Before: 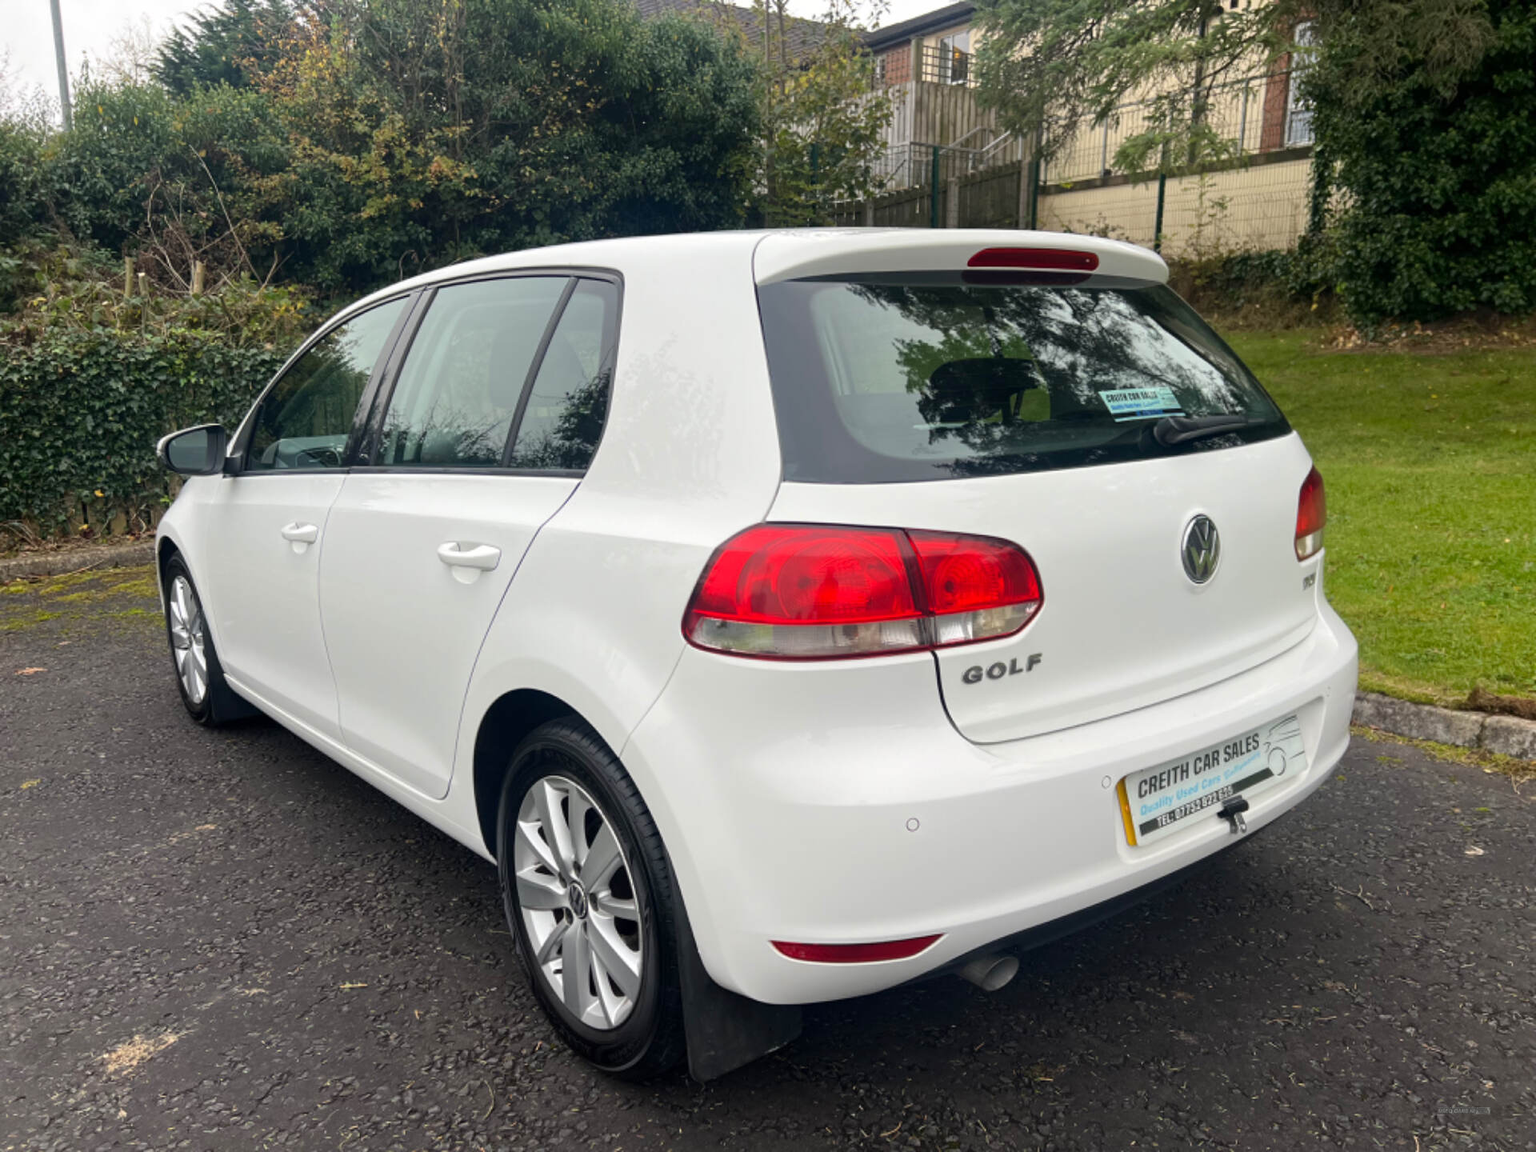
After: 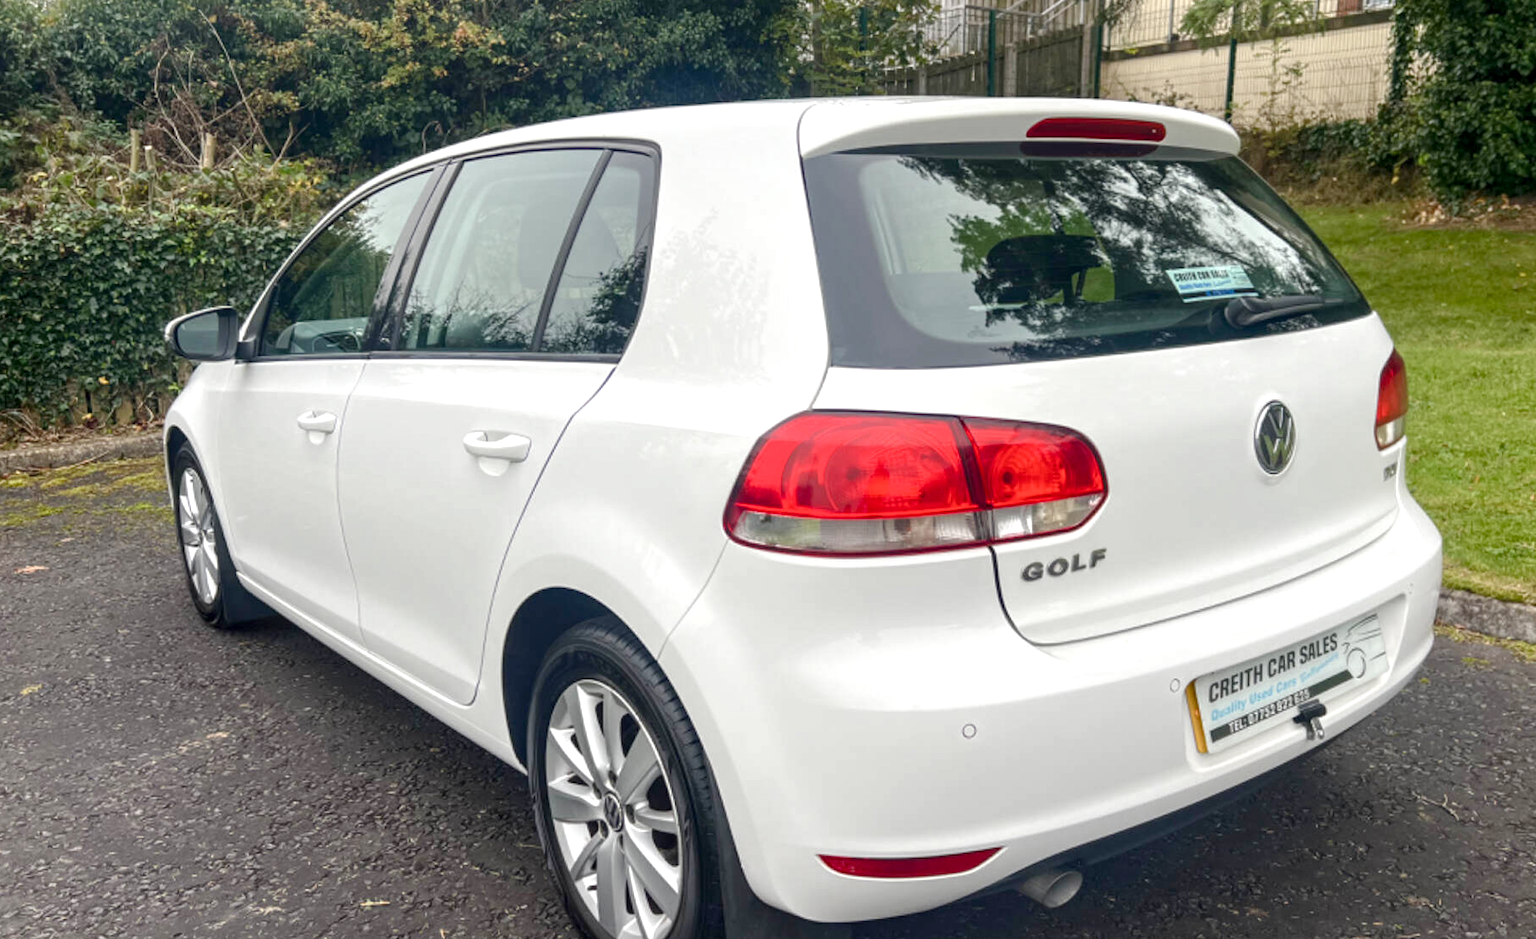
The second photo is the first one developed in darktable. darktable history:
tone equalizer: -8 EV 0.092 EV, edges refinement/feathering 500, mask exposure compensation -1.57 EV, preserve details no
crop and rotate: angle 0.111°, top 11.803%, right 5.661%, bottom 11.255%
color balance rgb: linear chroma grading › global chroma 9.937%, perceptual saturation grading › global saturation 0.438%, perceptual saturation grading › highlights -31.675%, perceptual saturation grading › mid-tones 5.123%, perceptual saturation grading › shadows 18.462%, global vibrance -17.108%, contrast -6.587%
local contrast: on, module defaults
exposure: black level correction 0, exposure 0.499 EV, compensate highlight preservation false
